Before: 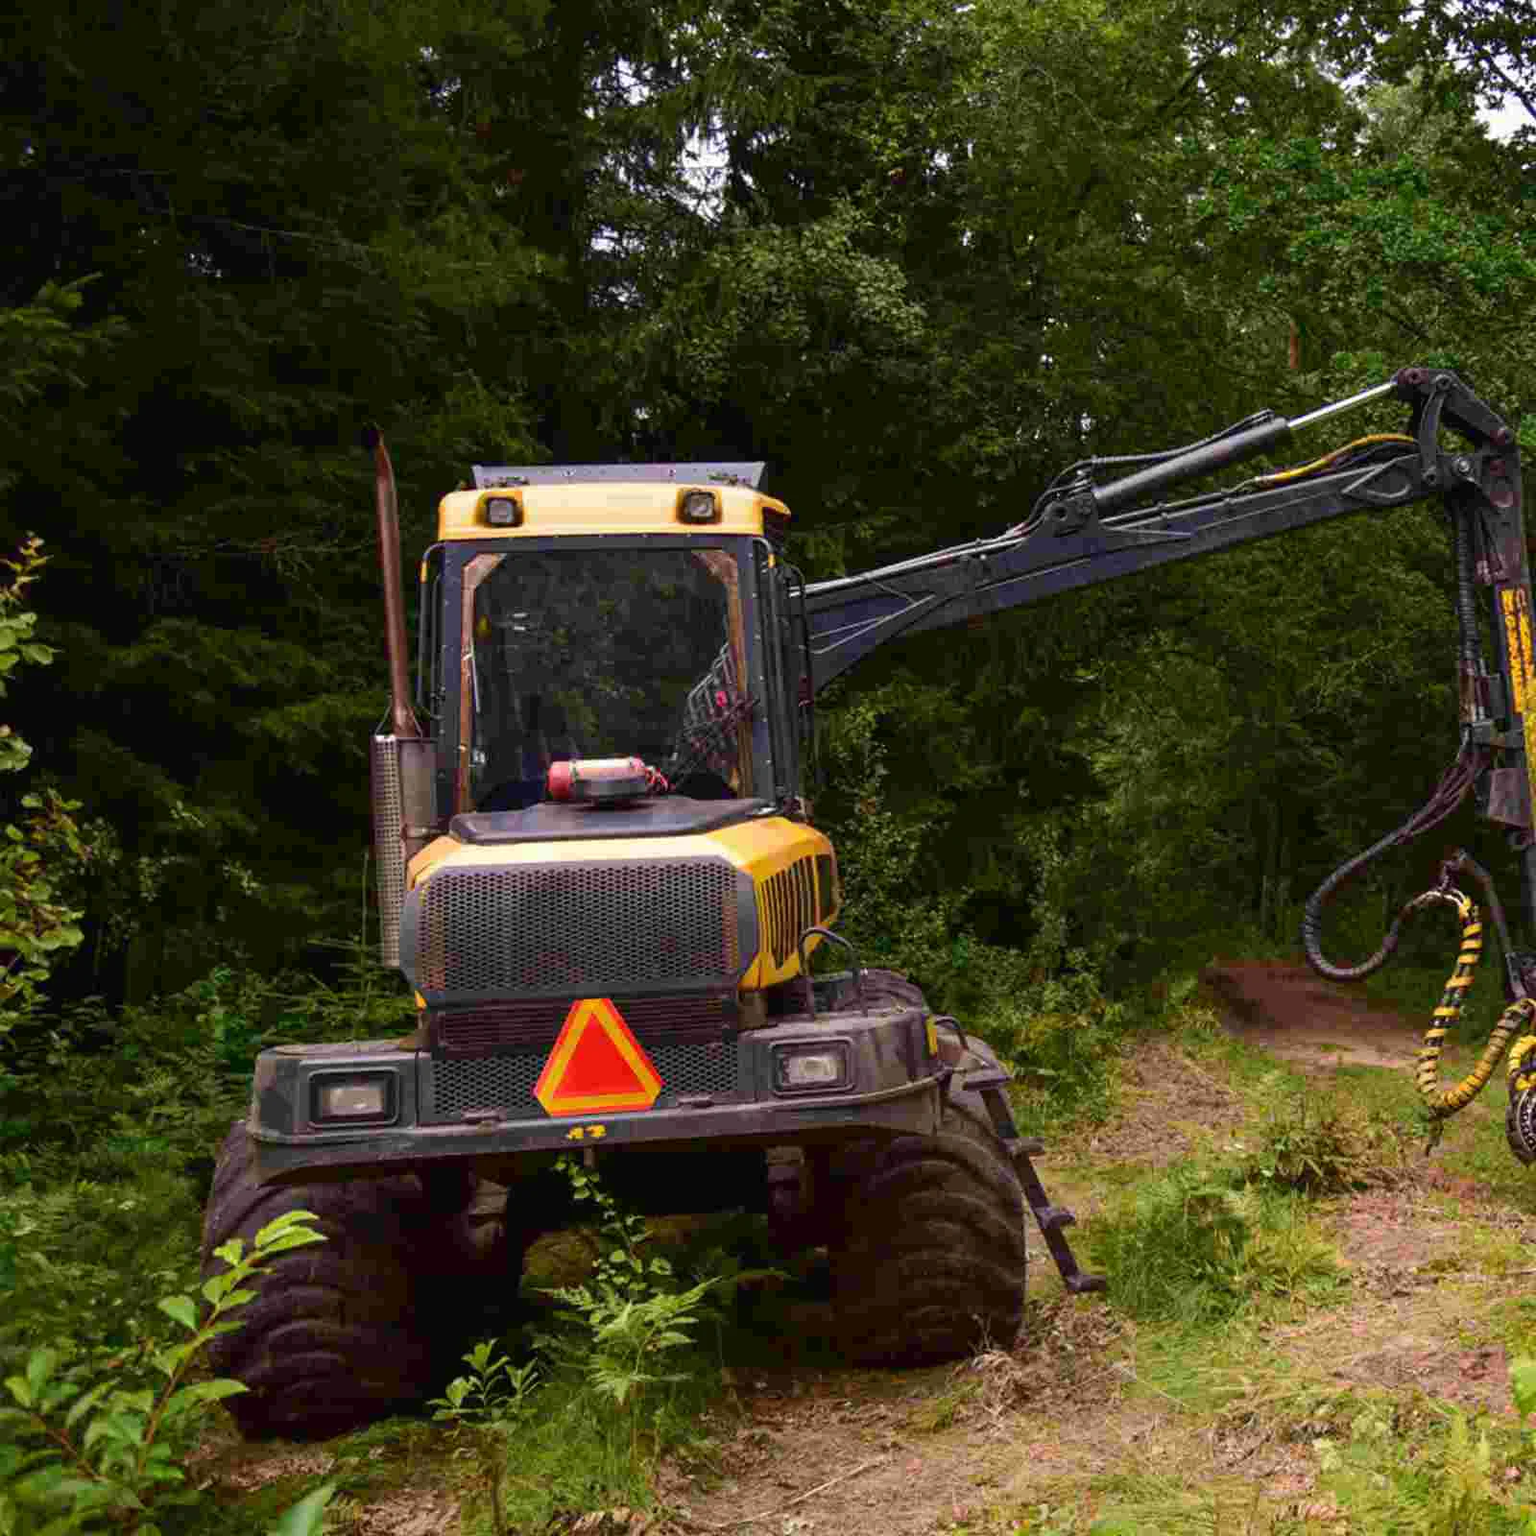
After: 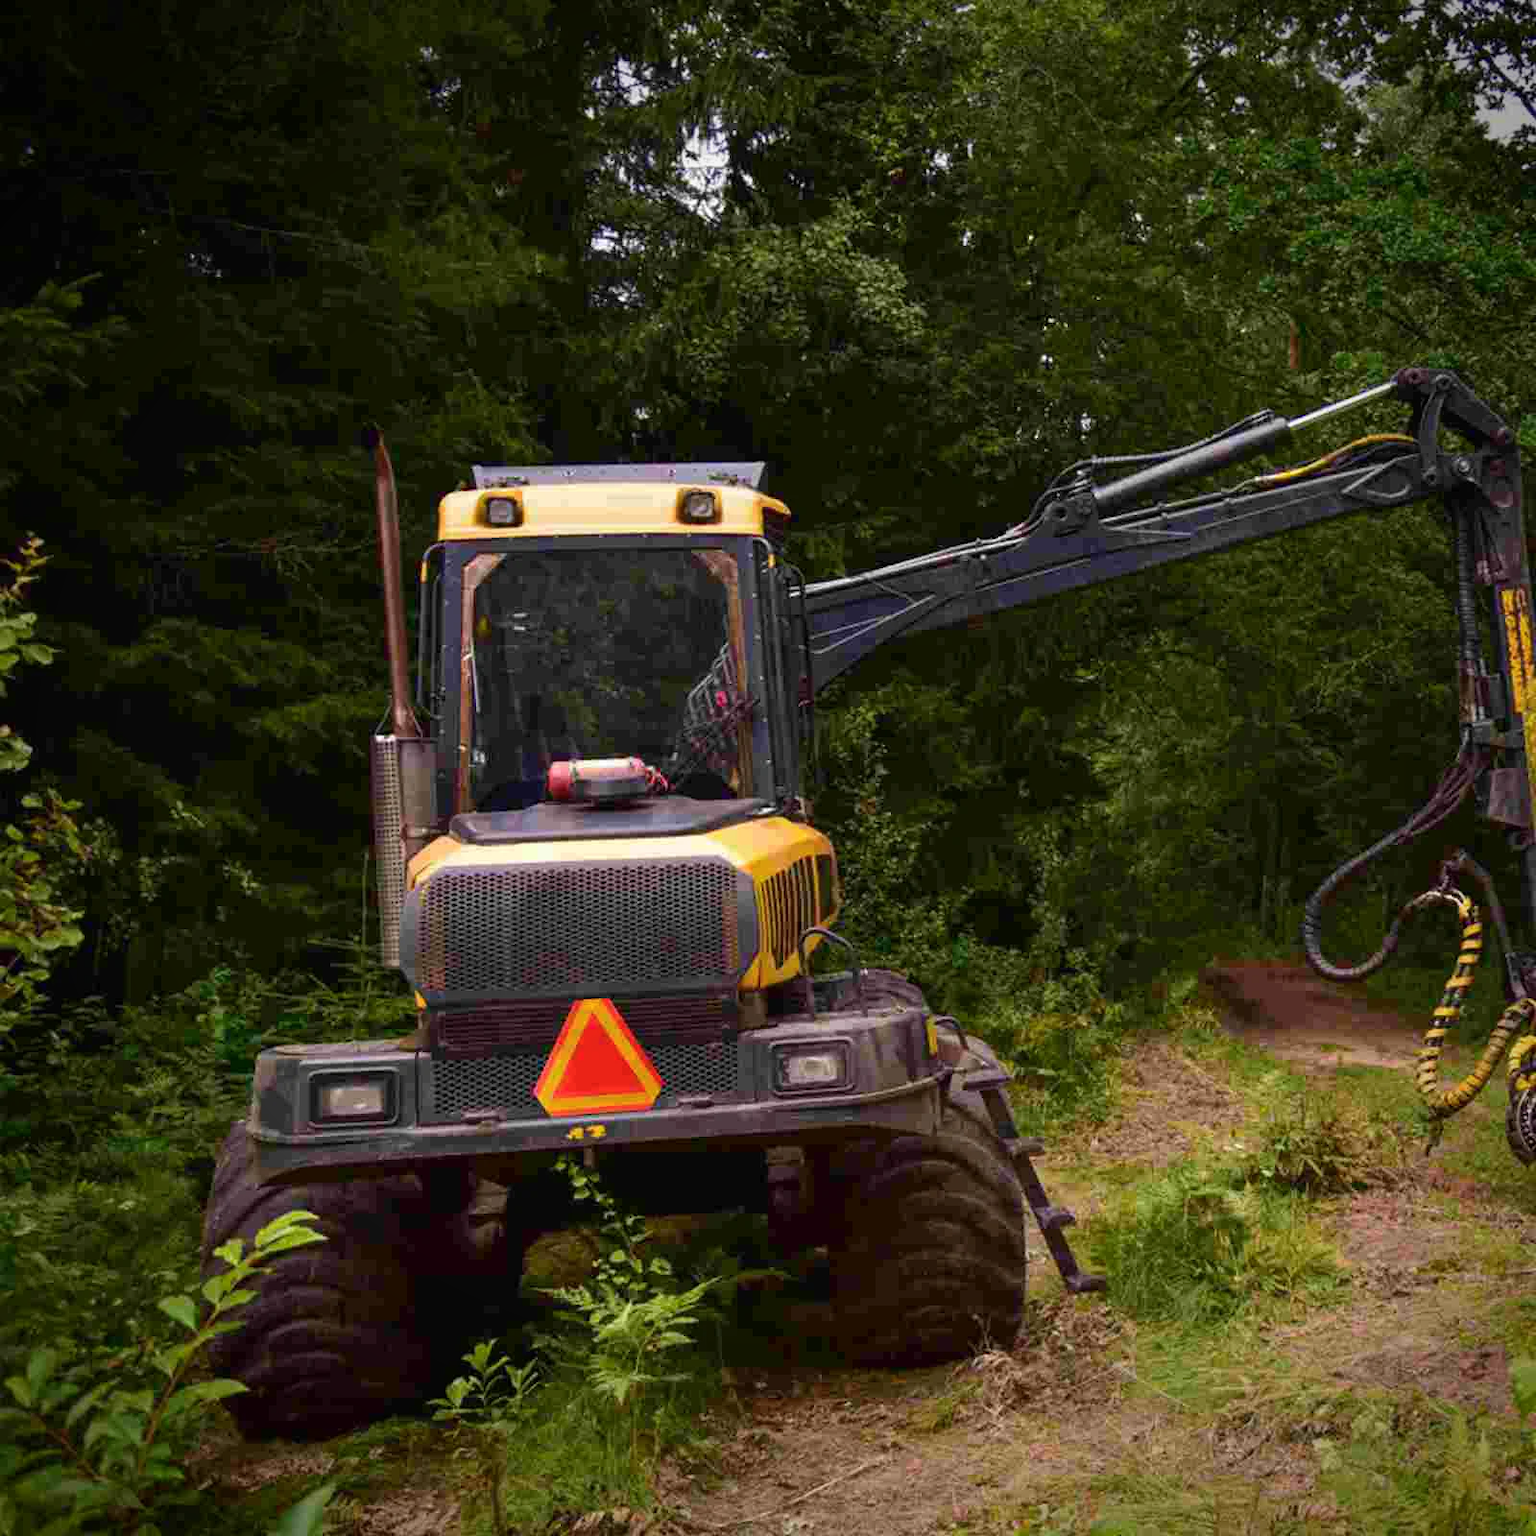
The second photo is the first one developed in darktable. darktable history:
vignetting: brightness -0.603, saturation -0.001, width/height ratio 1.096
color balance rgb: perceptual saturation grading › global saturation 0.071%, global vibrance 9.369%
